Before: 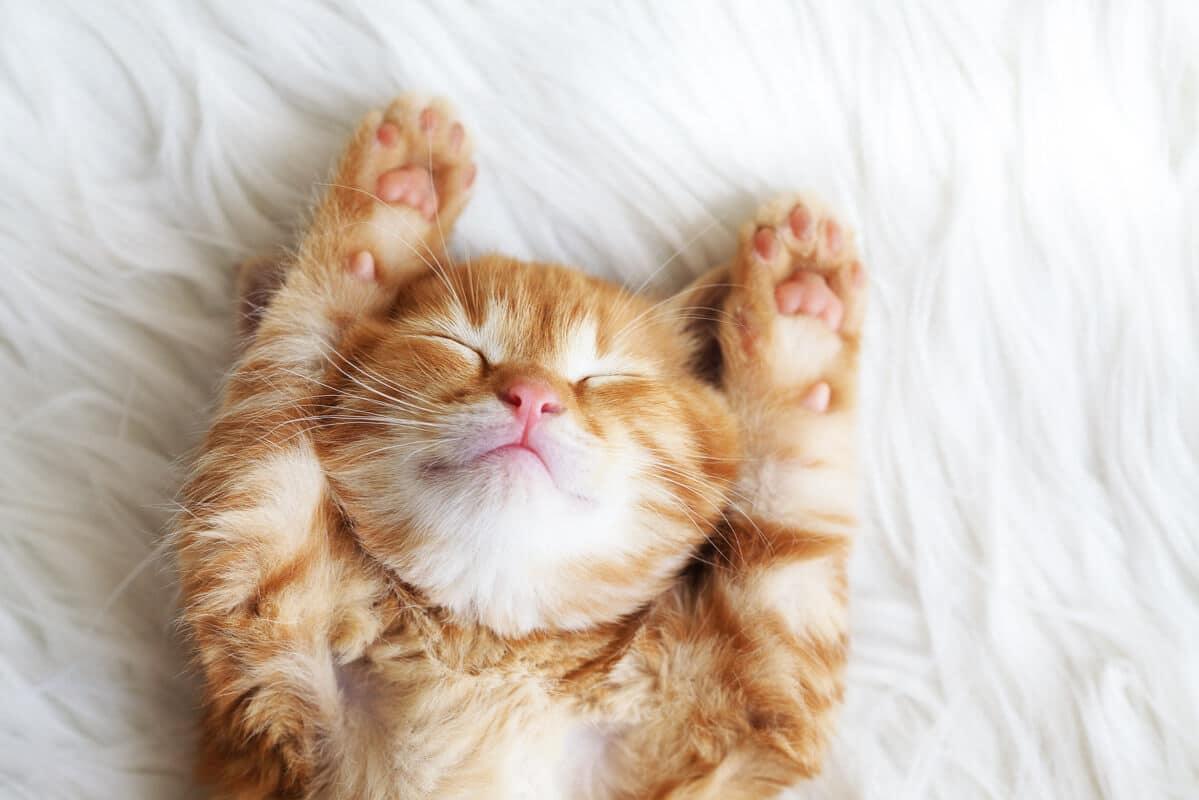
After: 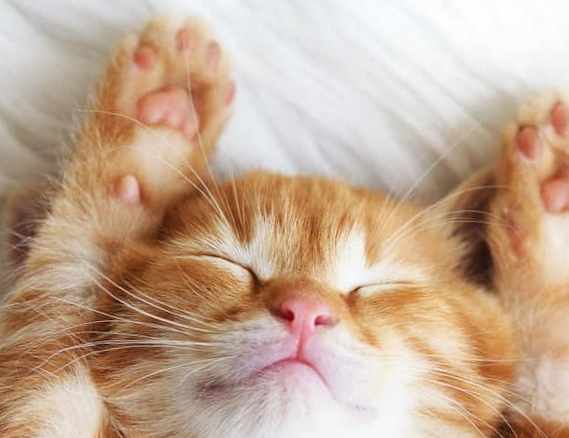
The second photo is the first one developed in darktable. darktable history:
crop: left 17.835%, top 7.675%, right 32.881%, bottom 32.213%
rotate and perspective: rotation -3.52°, crop left 0.036, crop right 0.964, crop top 0.081, crop bottom 0.919
